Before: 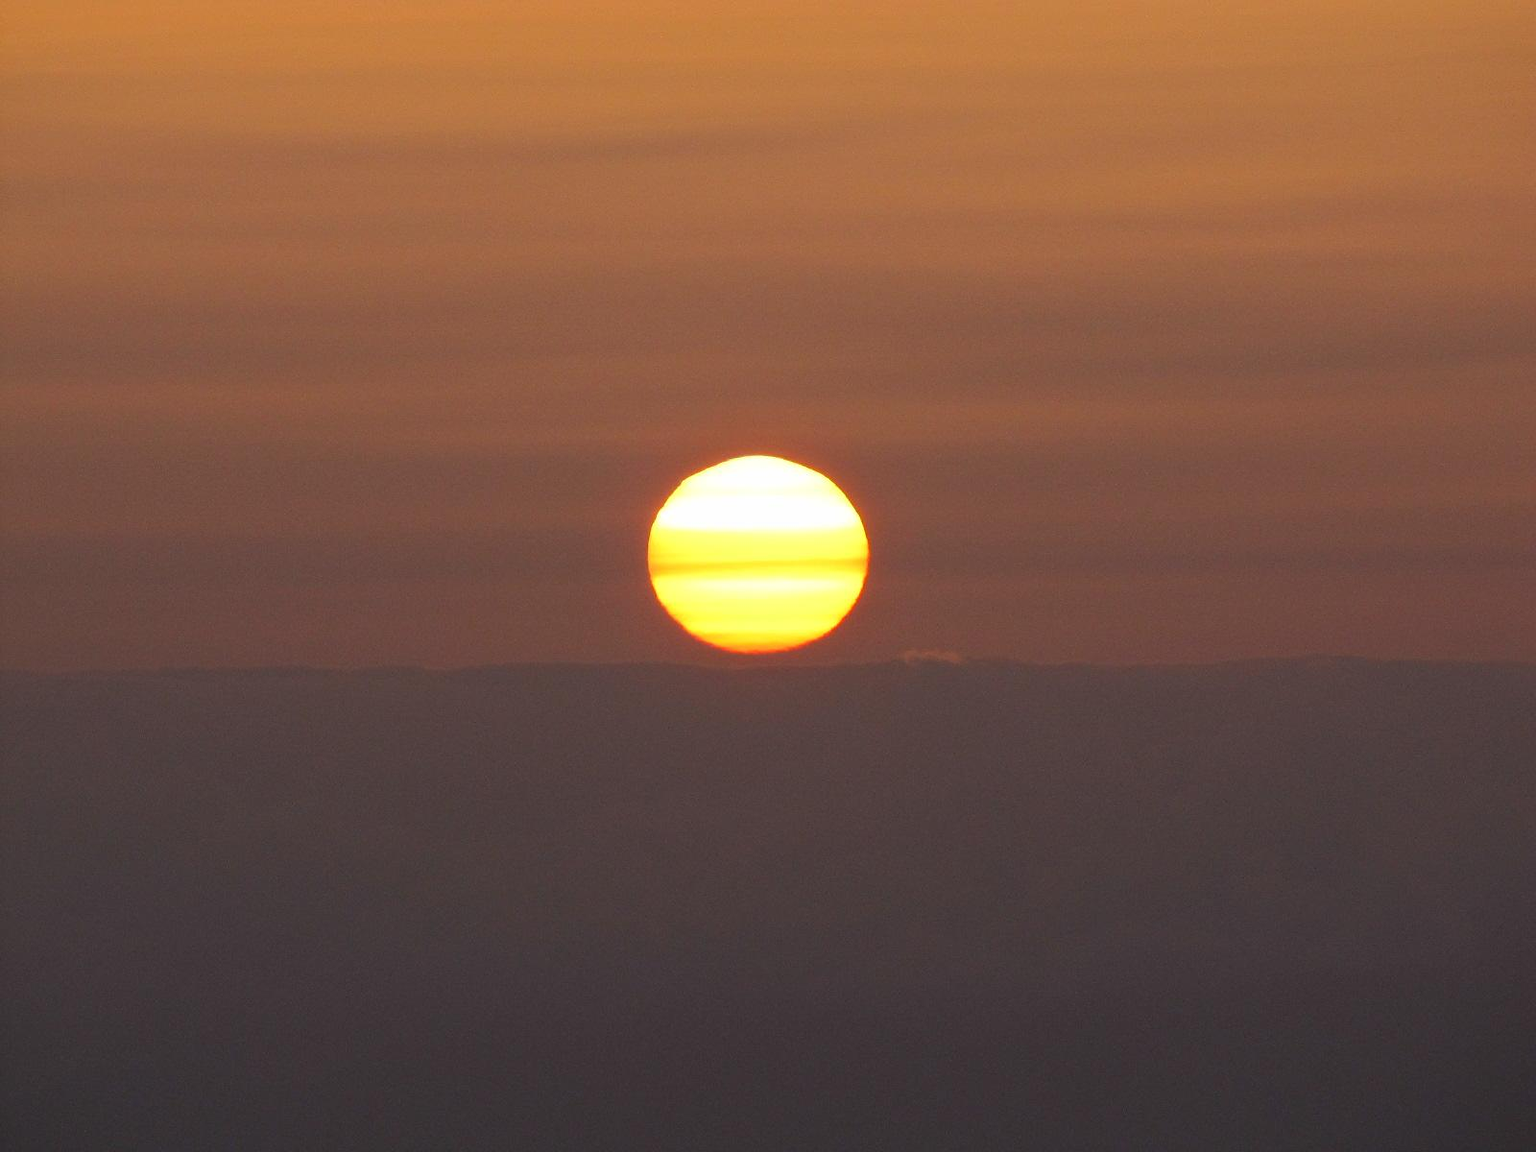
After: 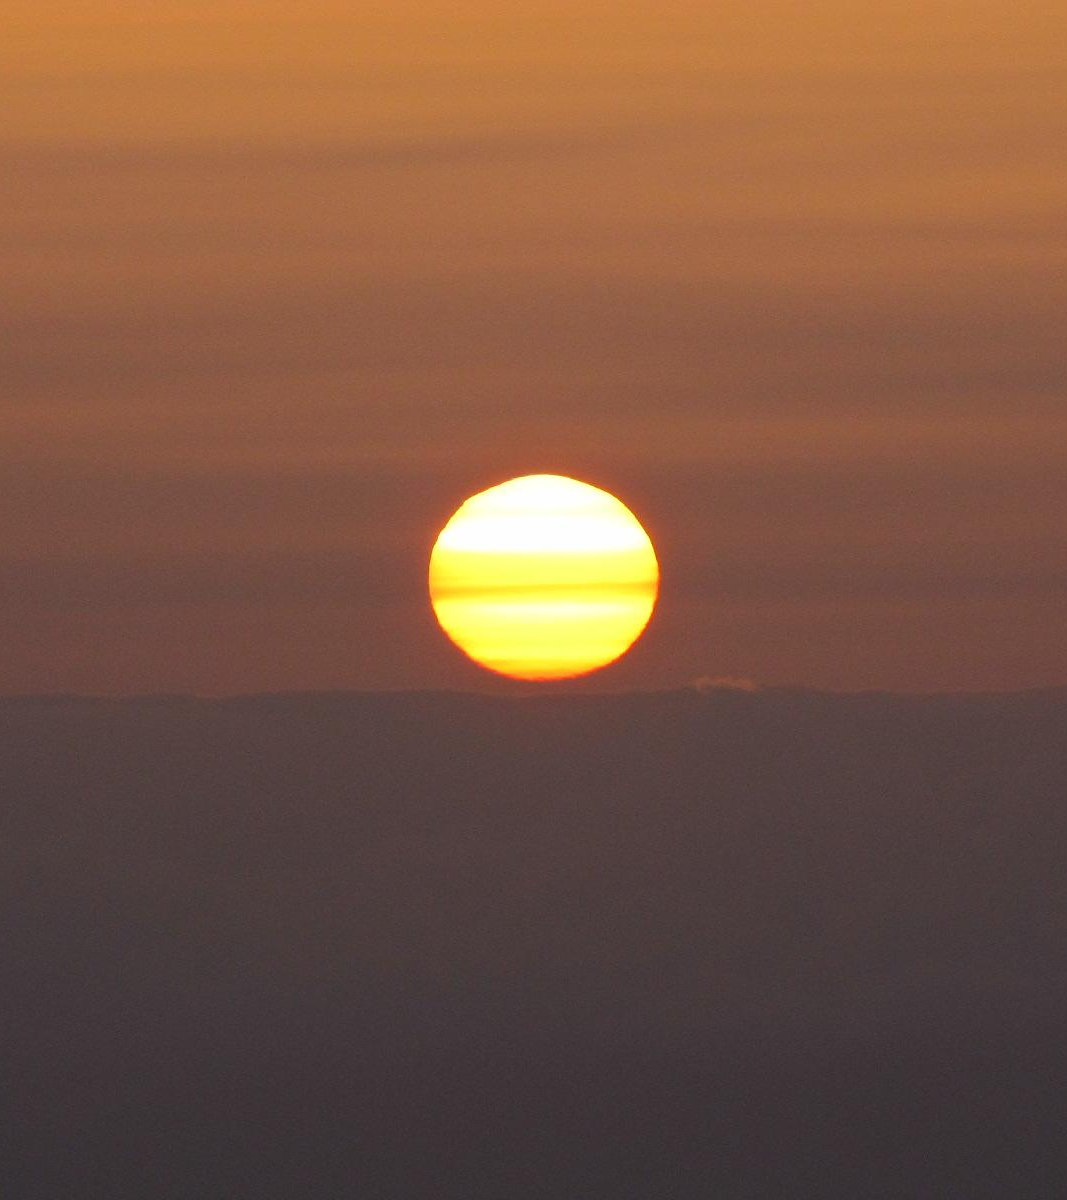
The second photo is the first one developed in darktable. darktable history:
crop: left 15.418%, right 17.889%
